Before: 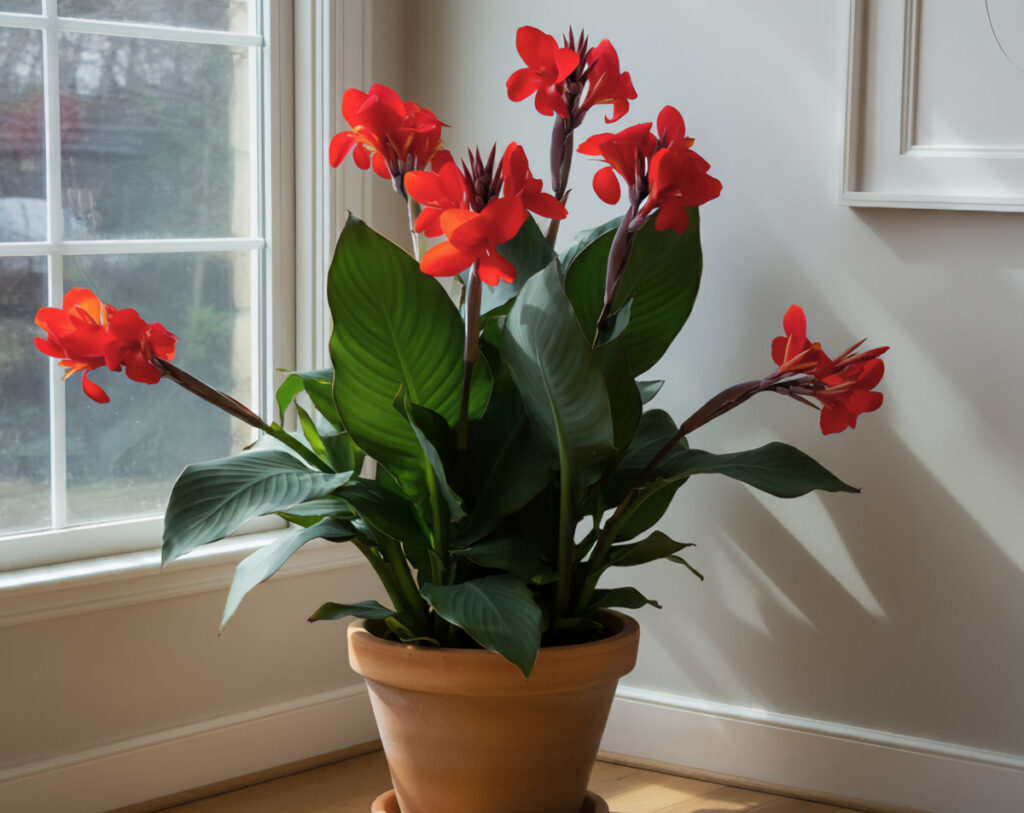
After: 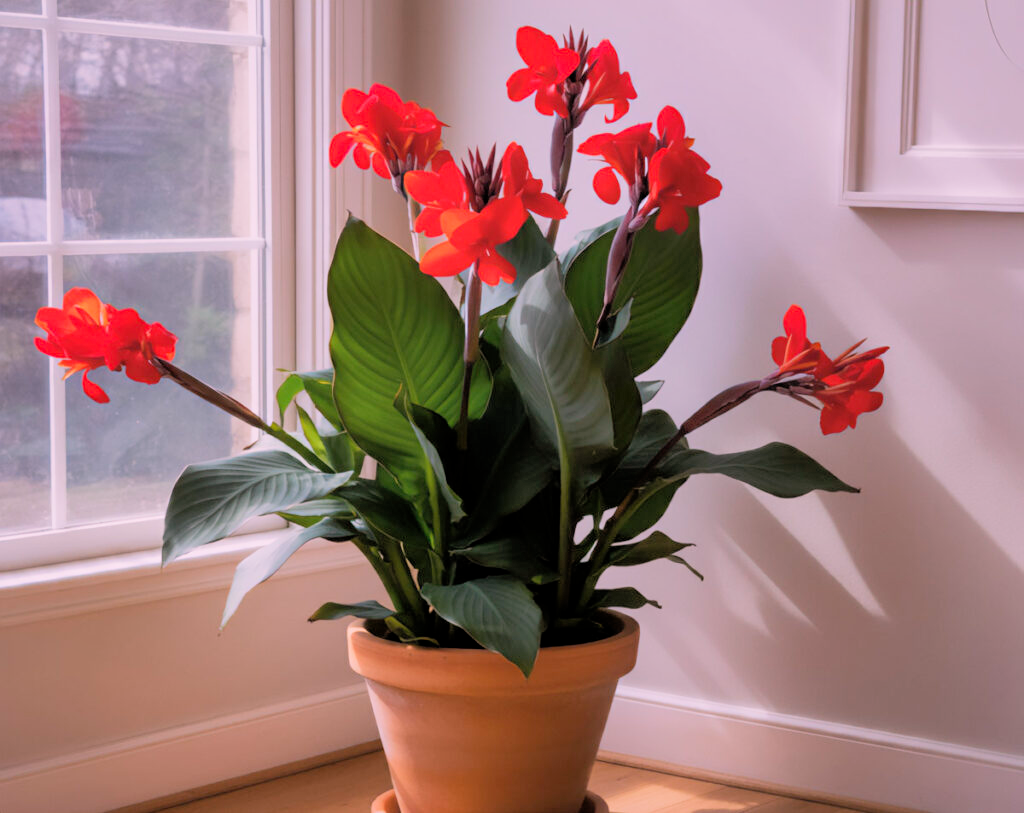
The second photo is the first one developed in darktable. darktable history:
exposure: exposure 0.566 EV, compensate highlight preservation false
white balance: red 1.188, blue 1.11
shadows and highlights: on, module defaults
filmic rgb: middle gray luminance 18.42%, black relative exposure -9 EV, white relative exposure 3.75 EV, threshold 6 EV, target black luminance 0%, hardness 4.85, latitude 67.35%, contrast 0.955, highlights saturation mix 20%, shadows ↔ highlights balance 21.36%, add noise in highlights 0, preserve chrominance luminance Y, color science v3 (2019), use custom middle-gray values true, iterations of high-quality reconstruction 0, contrast in highlights soft, enable highlight reconstruction true
